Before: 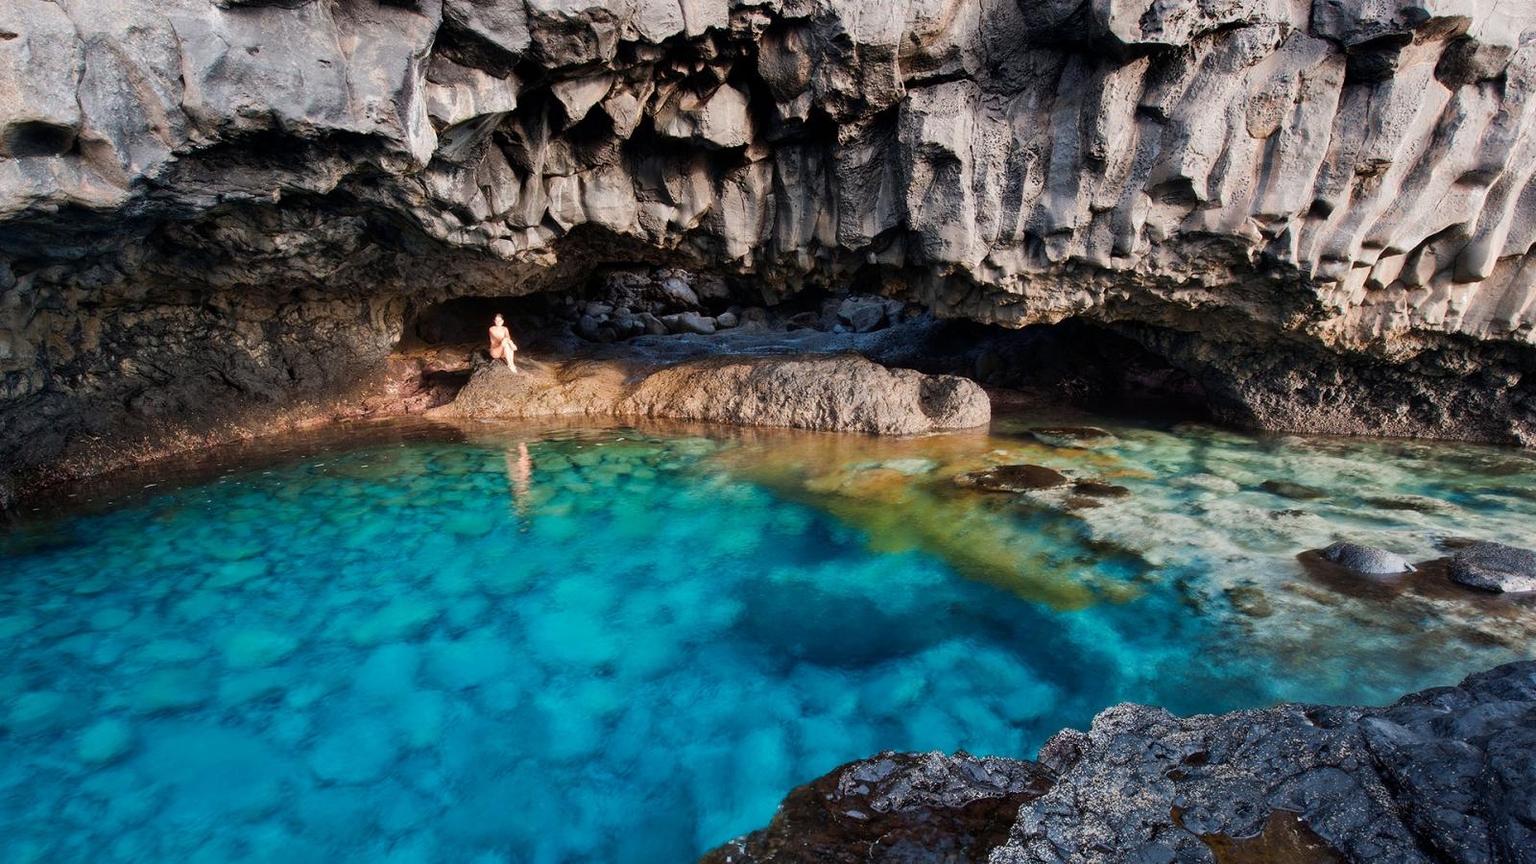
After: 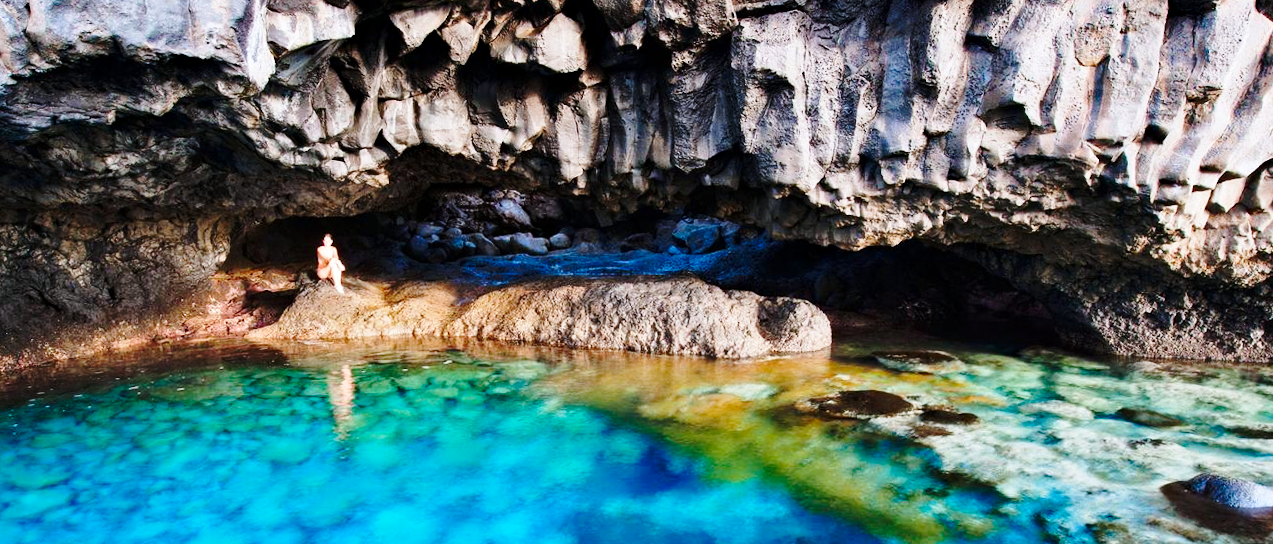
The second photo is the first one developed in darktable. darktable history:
haze removal: compatibility mode true, adaptive false
base curve: curves: ch0 [(0, 0) (0.036, 0.037) (0.121, 0.228) (0.46, 0.76) (0.859, 0.983) (1, 1)], preserve colors none
color zones: curves: ch1 [(0.25, 0.5) (0.747, 0.71)]
crop and rotate: left 9.345%, top 7.22%, right 4.982%, bottom 32.331%
white balance: red 0.967, blue 1.049
rotate and perspective: rotation 0.215°, lens shift (vertical) -0.139, crop left 0.069, crop right 0.939, crop top 0.002, crop bottom 0.996
